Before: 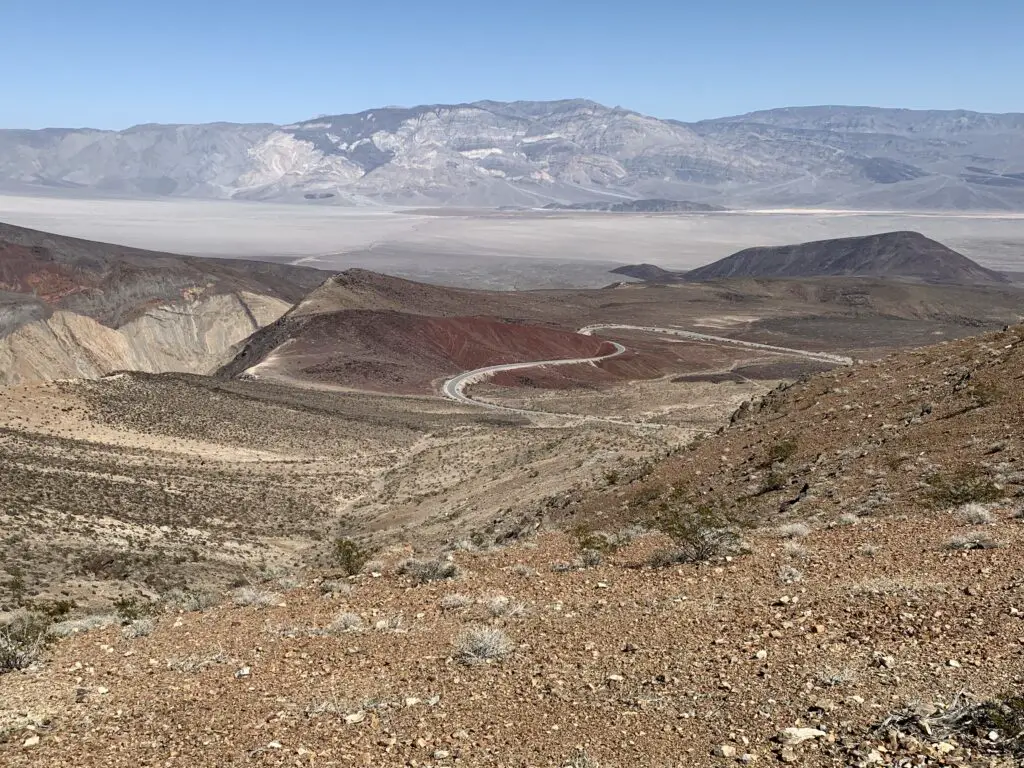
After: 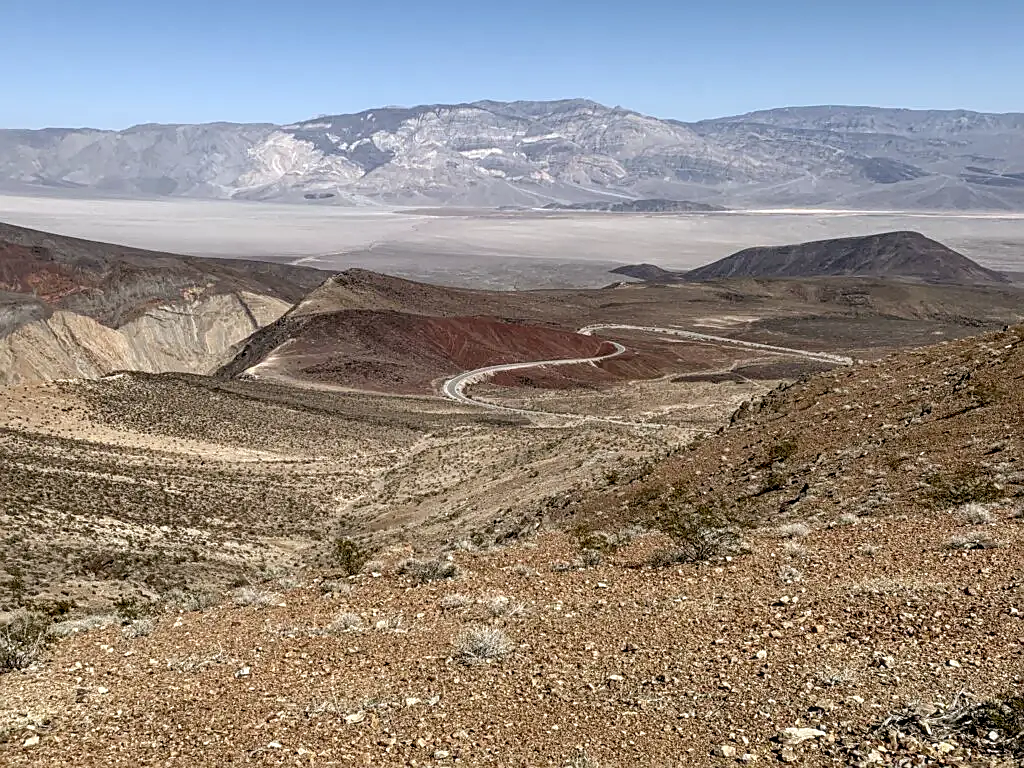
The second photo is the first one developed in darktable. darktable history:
local contrast: on, module defaults
color balance: mode lift, gamma, gain (sRGB), lift [1, 0.99, 1.01, 0.992], gamma [1, 1.037, 0.974, 0.963]
sharpen: on, module defaults
exposure: black level correction 0.01, exposure 0.011 EV, compensate highlight preservation false
